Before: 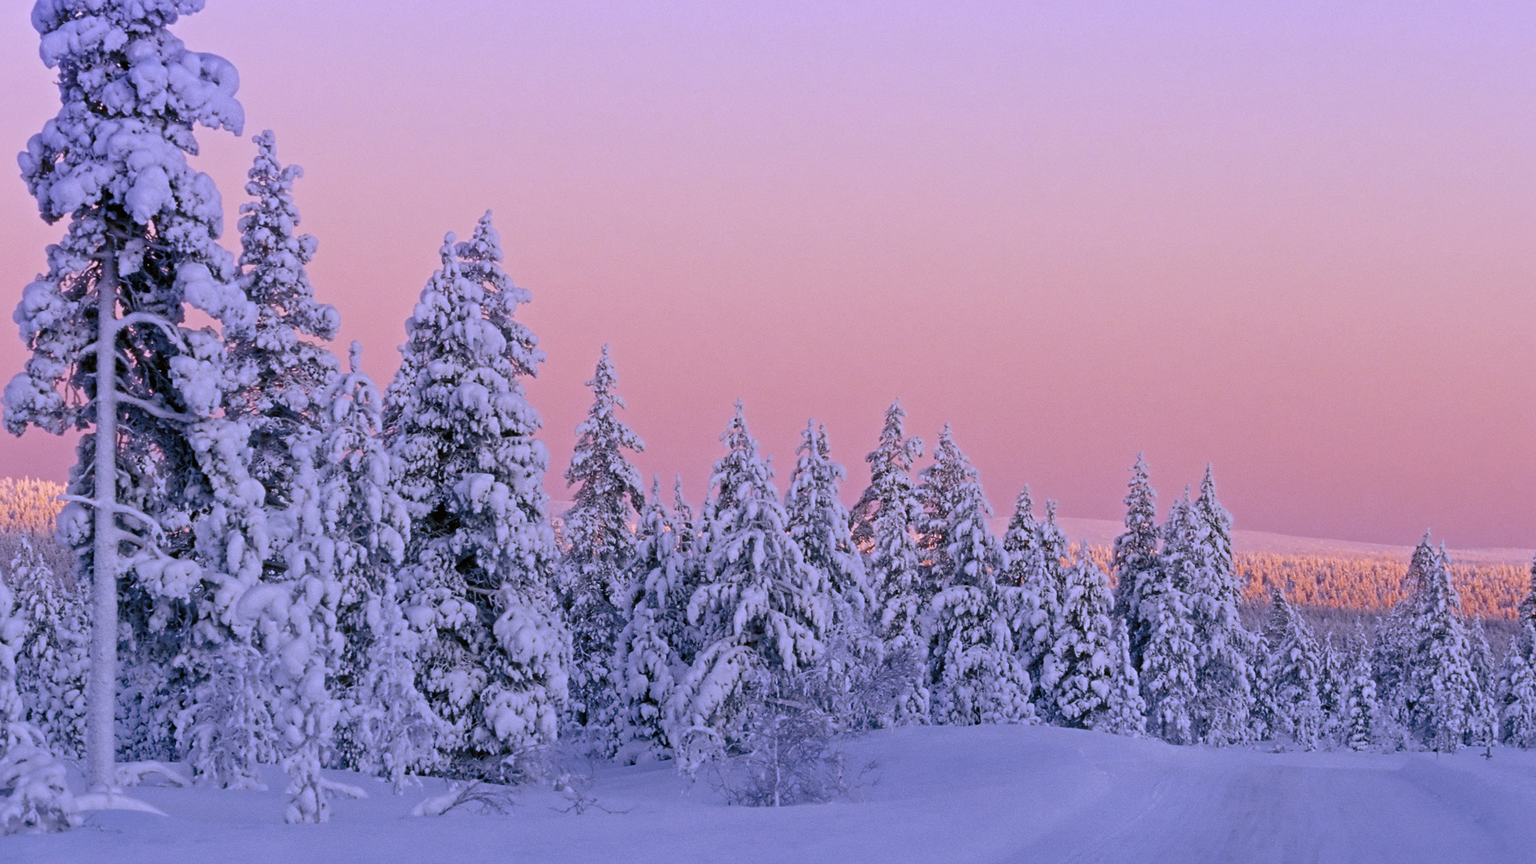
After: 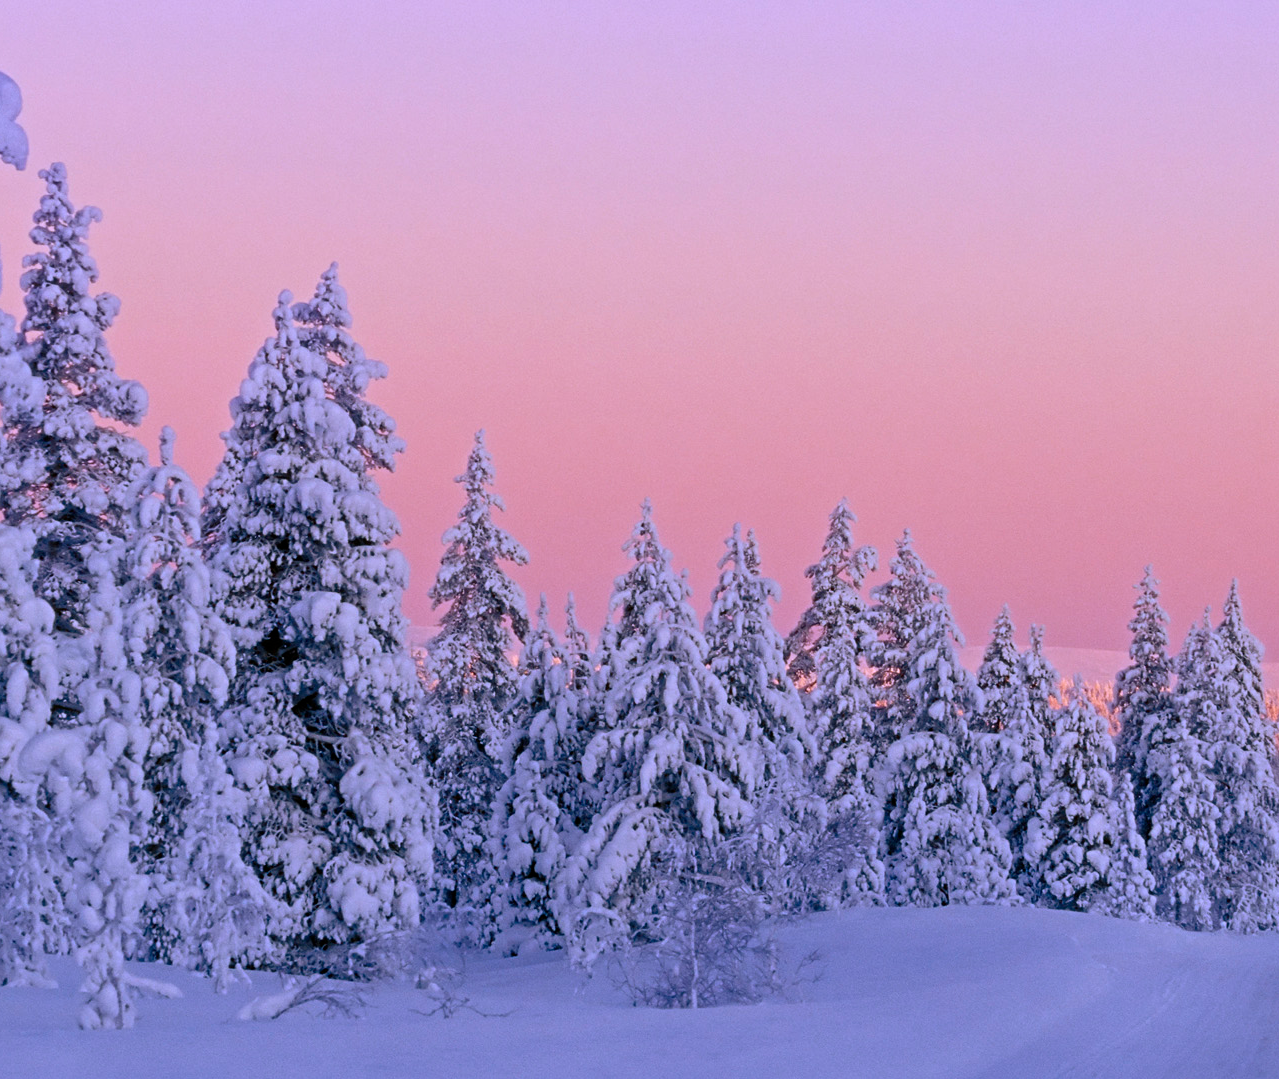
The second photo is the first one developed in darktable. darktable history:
white balance: red 0.986, blue 1.01
crop and rotate: left 14.436%, right 18.898%
